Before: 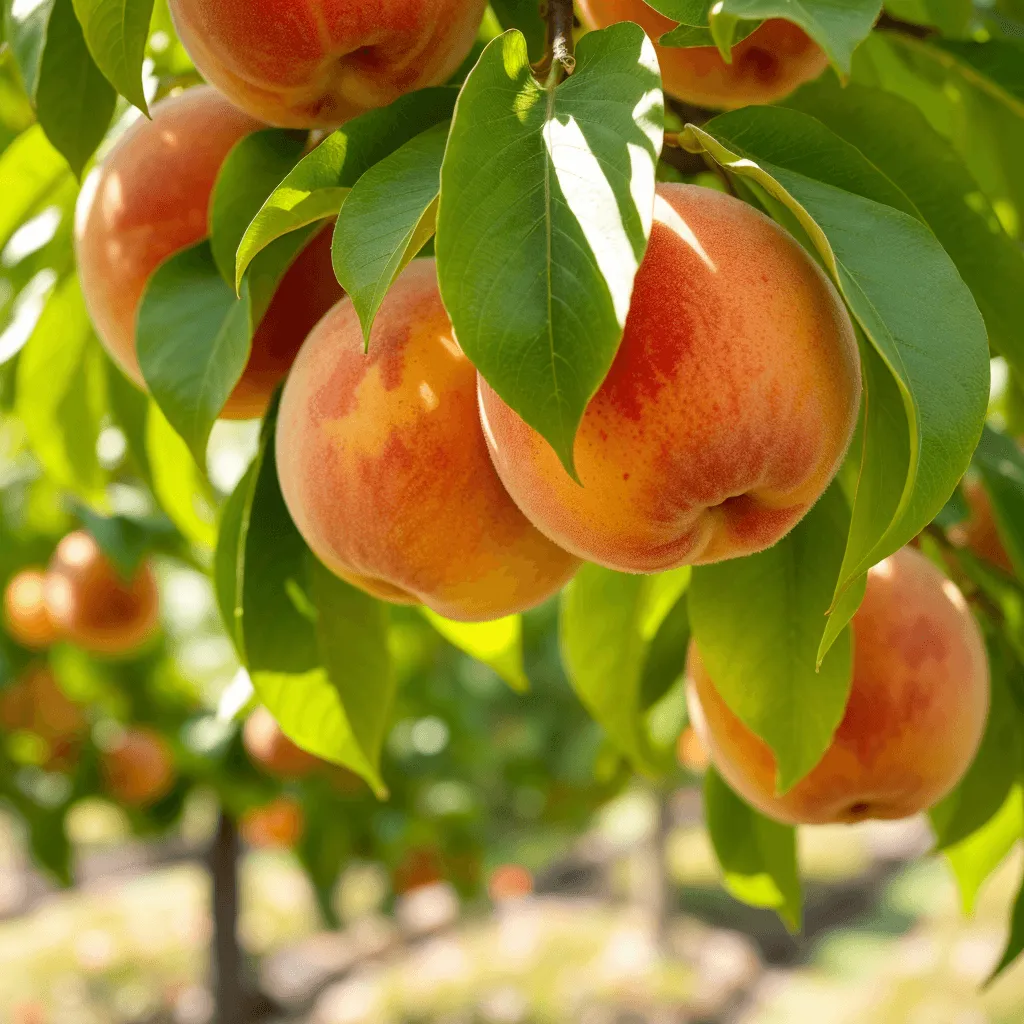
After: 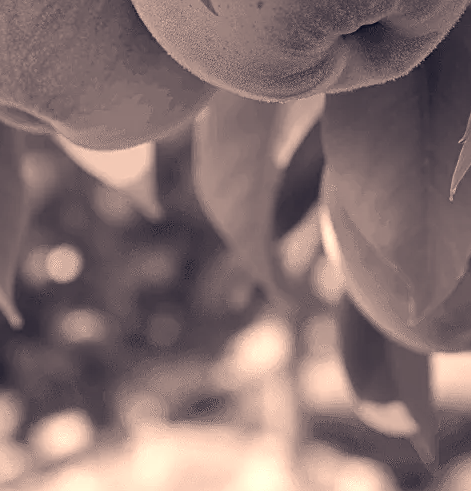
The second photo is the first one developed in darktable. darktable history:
crop: left 35.767%, top 46.157%, right 18.195%, bottom 5.855%
color calibration: output gray [0.246, 0.254, 0.501, 0], illuminant same as pipeline (D50), adaptation none (bypass), x 0.331, y 0.333, temperature 5016.17 K
exposure: black level correction 0.001, exposure 0.137 EV, compensate highlight preservation false
sharpen: on, module defaults
levels: levels [0.062, 0.494, 0.925]
color correction: highlights a* 20.11, highlights b* 27.96, shadows a* 3.45, shadows b* -17.1, saturation 0.762
shadows and highlights: shadows -24.9, highlights 49.95, soften with gaussian
